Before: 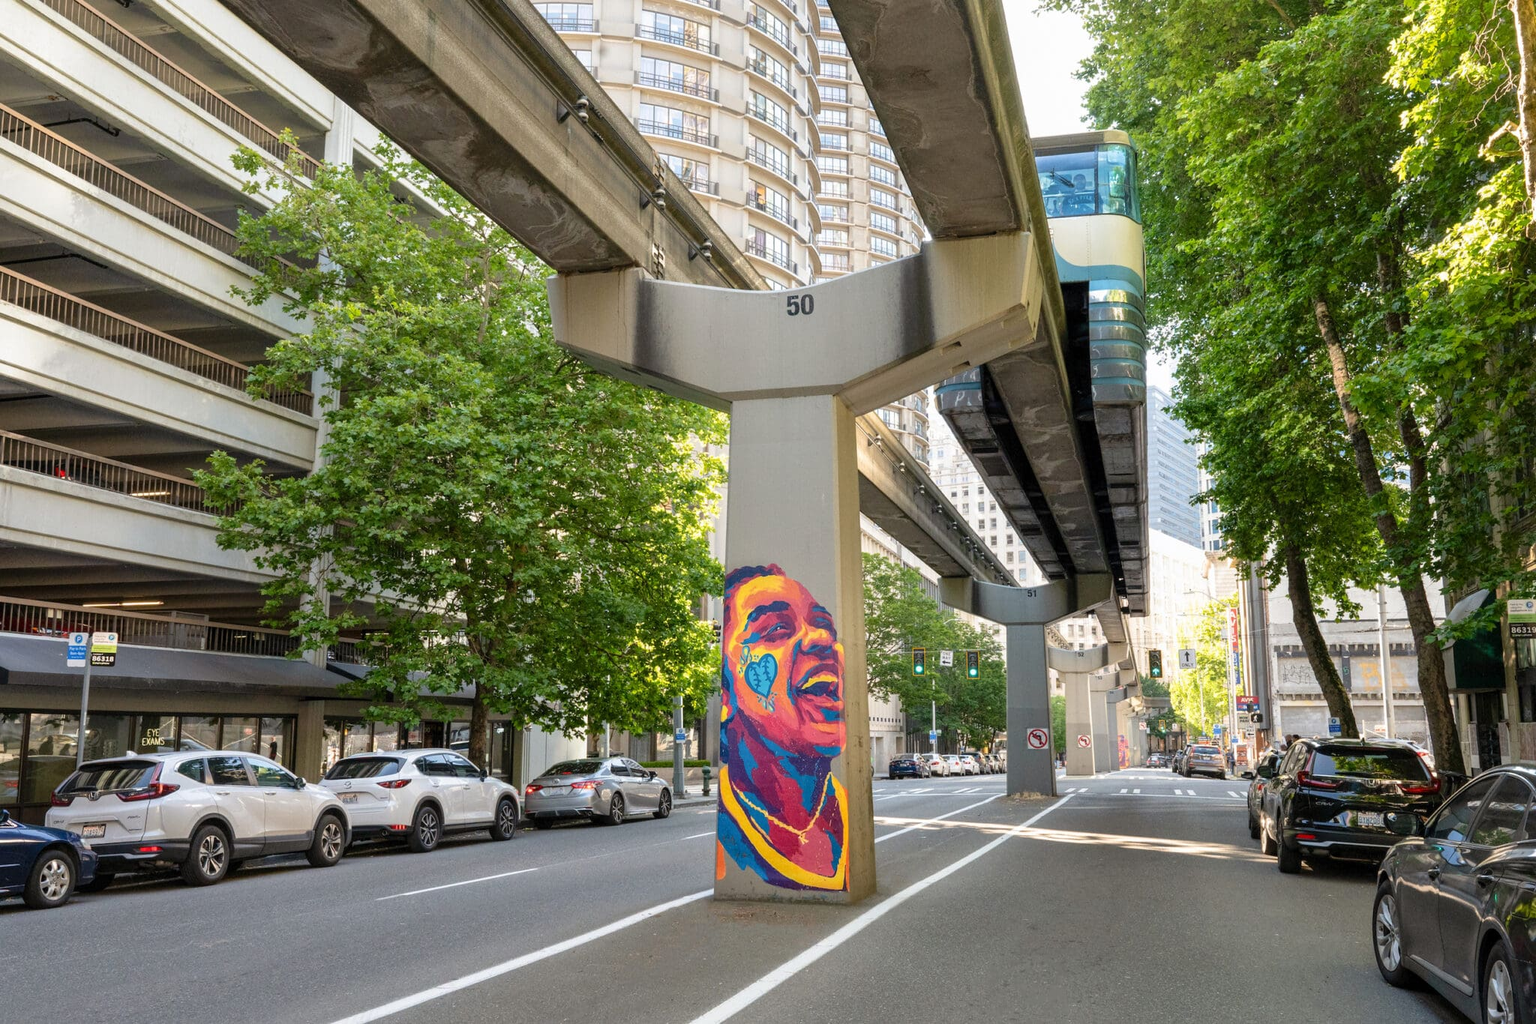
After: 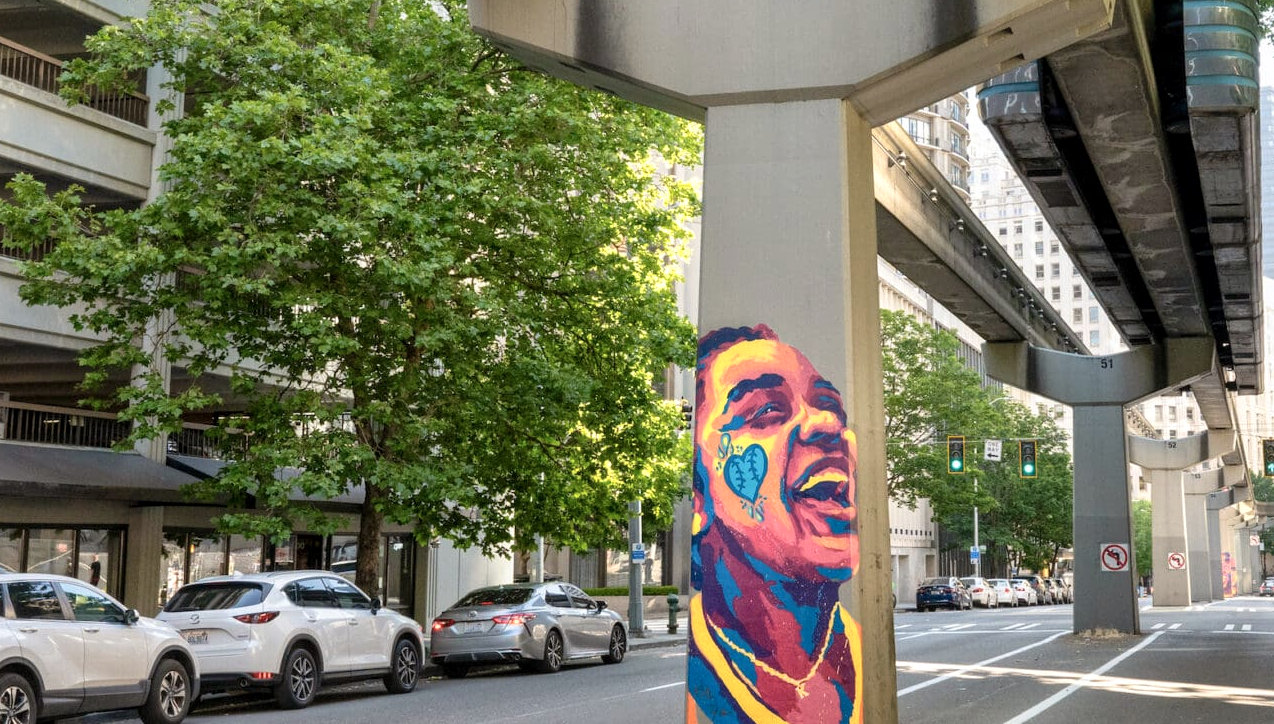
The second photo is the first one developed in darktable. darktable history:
color zones: curves: ch0 [(0, 0.558) (0.143, 0.559) (0.286, 0.529) (0.429, 0.505) (0.571, 0.5) (0.714, 0.5) (0.857, 0.5) (1, 0.558)]; ch1 [(0, 0.469) (0.01, 0.469) (0.12, 0.446) (0.248, 0.469) (0.5, 0.5) (0.748, 0.5) (0.99, 0.469) (1, 0.469)], mix 27.56%
crop: left 13.15%, top 31.393%, right 24.596%, bottom 15.56%
local contrast: mode bilateral grid, contrast 19, coarseness 49, detail 119%, midtone range 0.2
